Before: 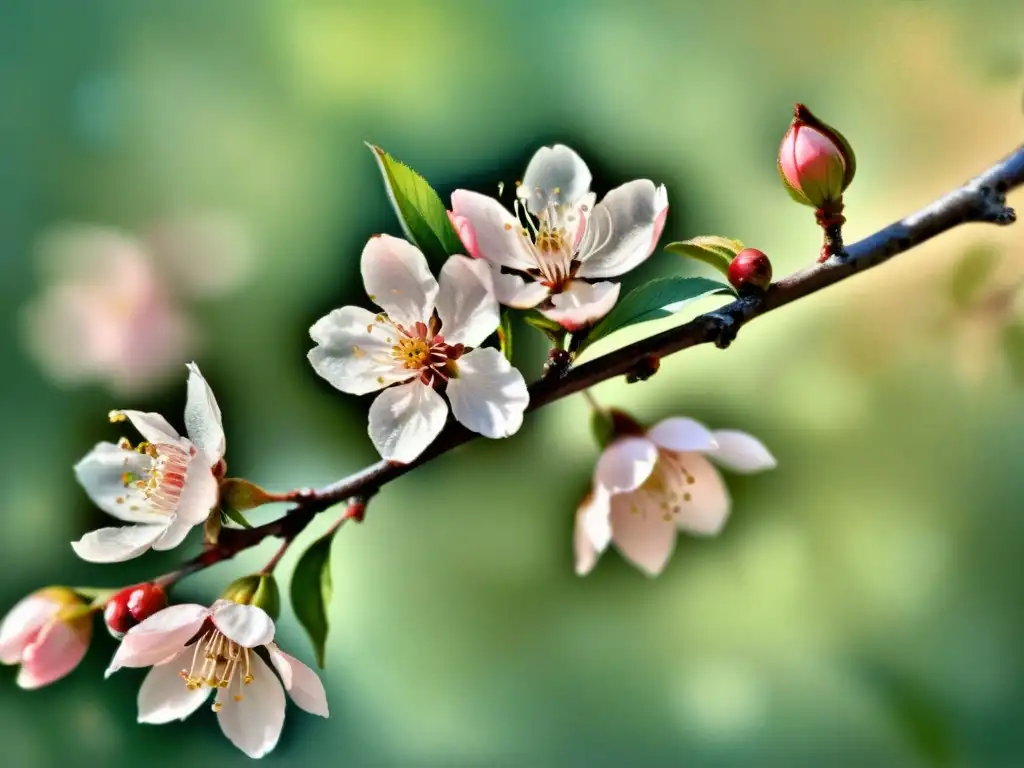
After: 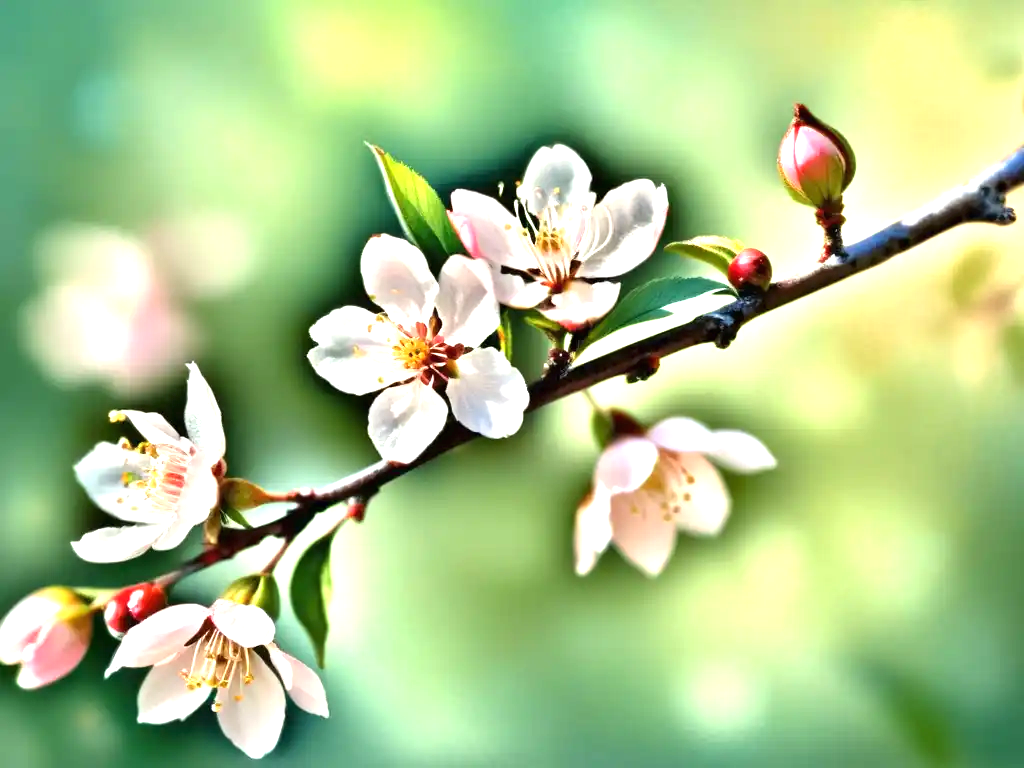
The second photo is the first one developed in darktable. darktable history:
exposure: black level correction 0, exposure 1.1 EV, compensate exposure bias true, compensate highlight preservation false
shadows and highlights: shadows 30.86, highlights 0, soften with gaussian
